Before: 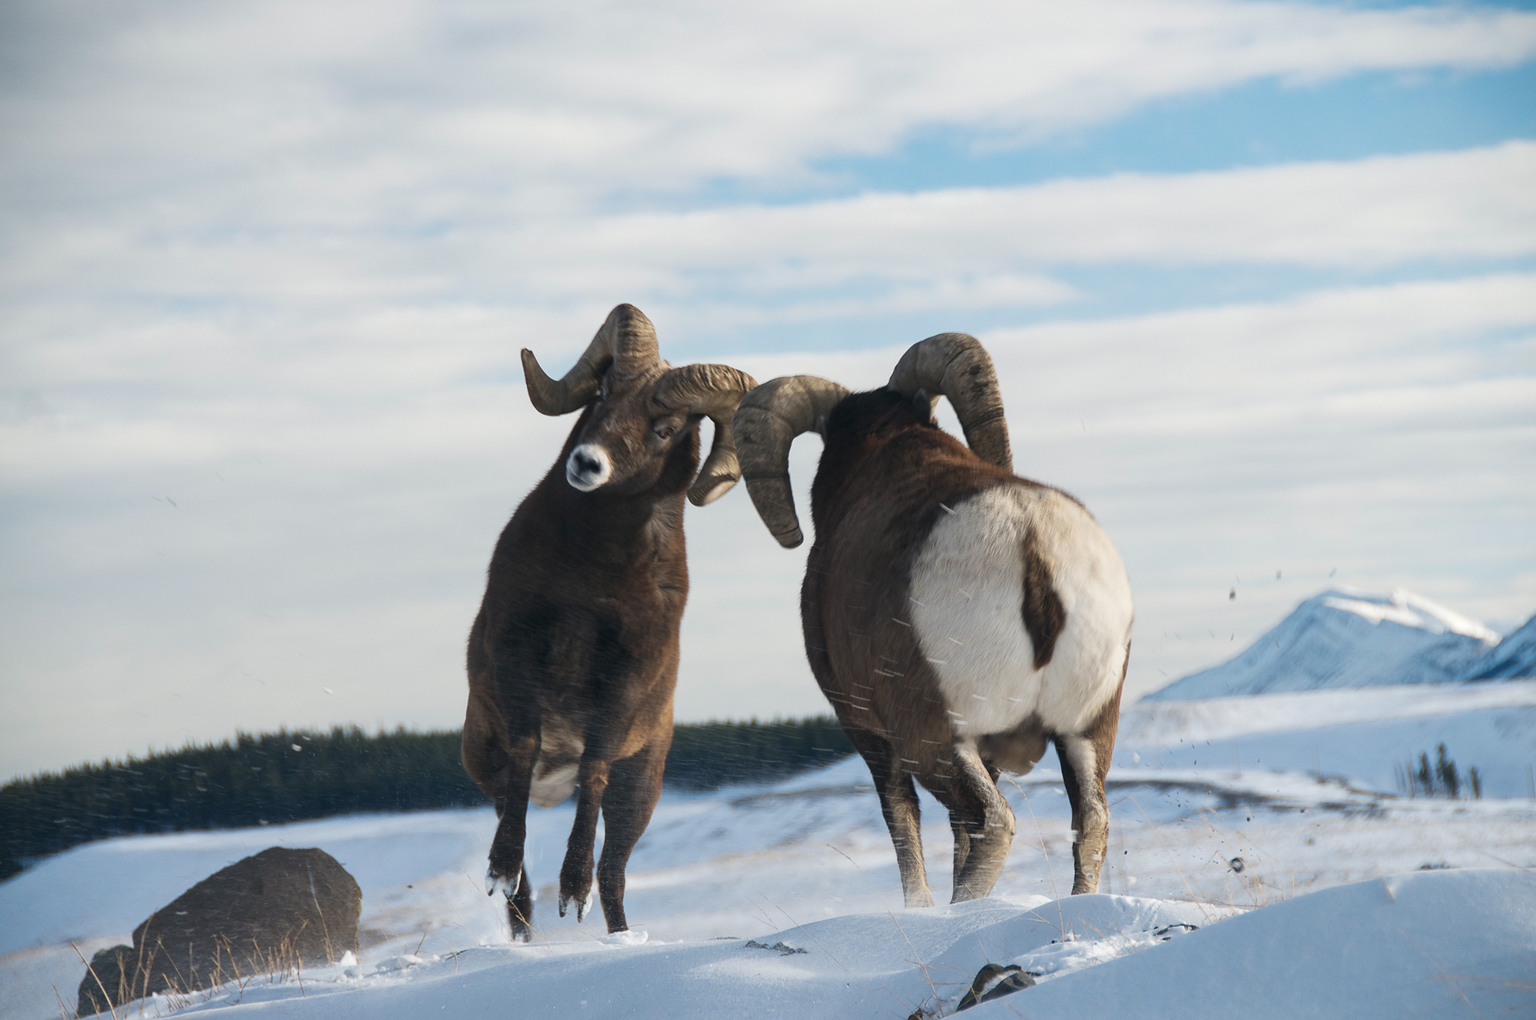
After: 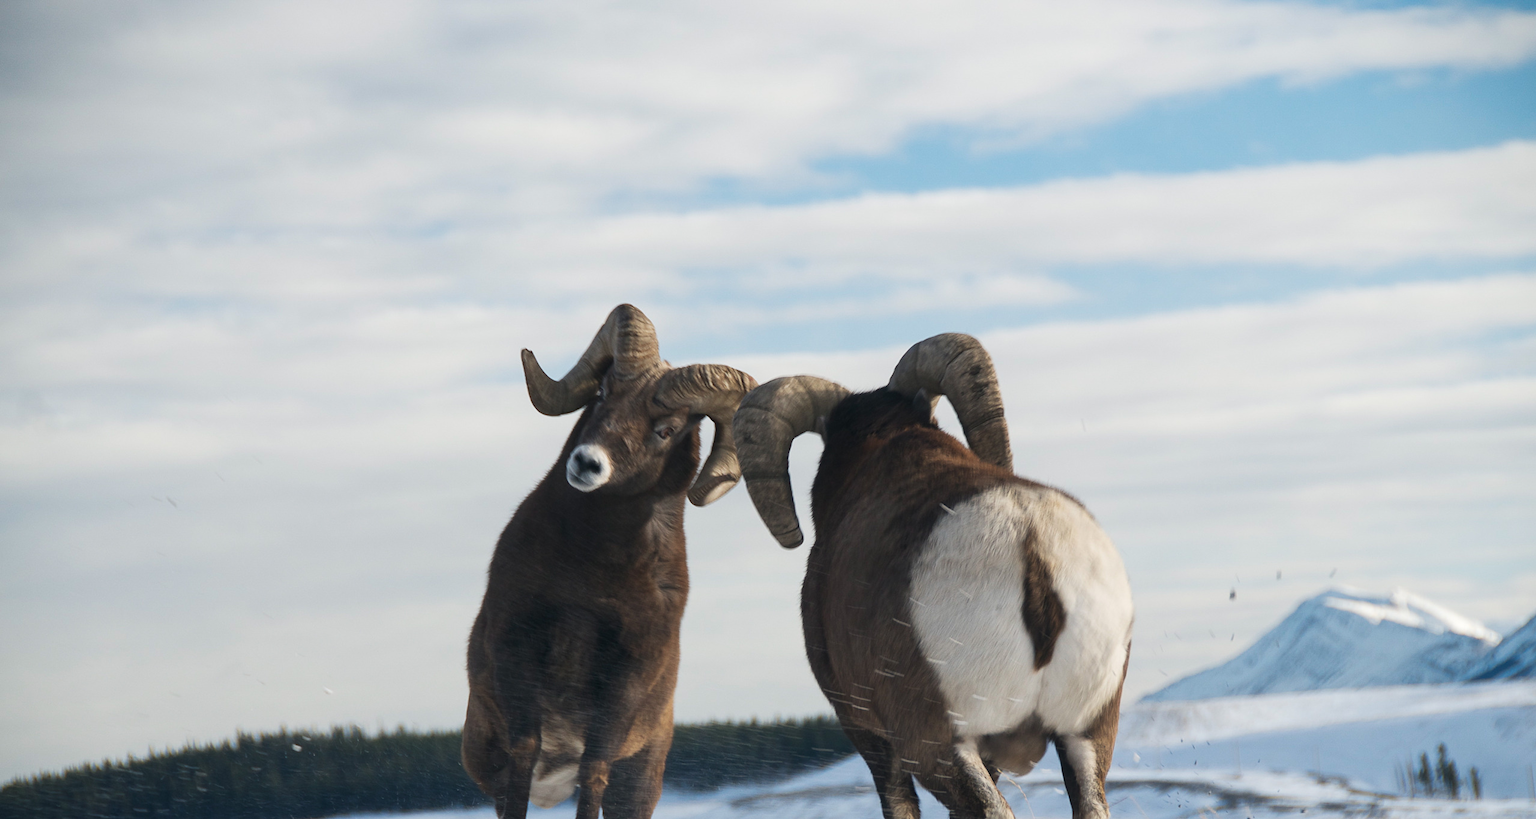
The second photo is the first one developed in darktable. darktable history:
crop: bottom 19.673%
